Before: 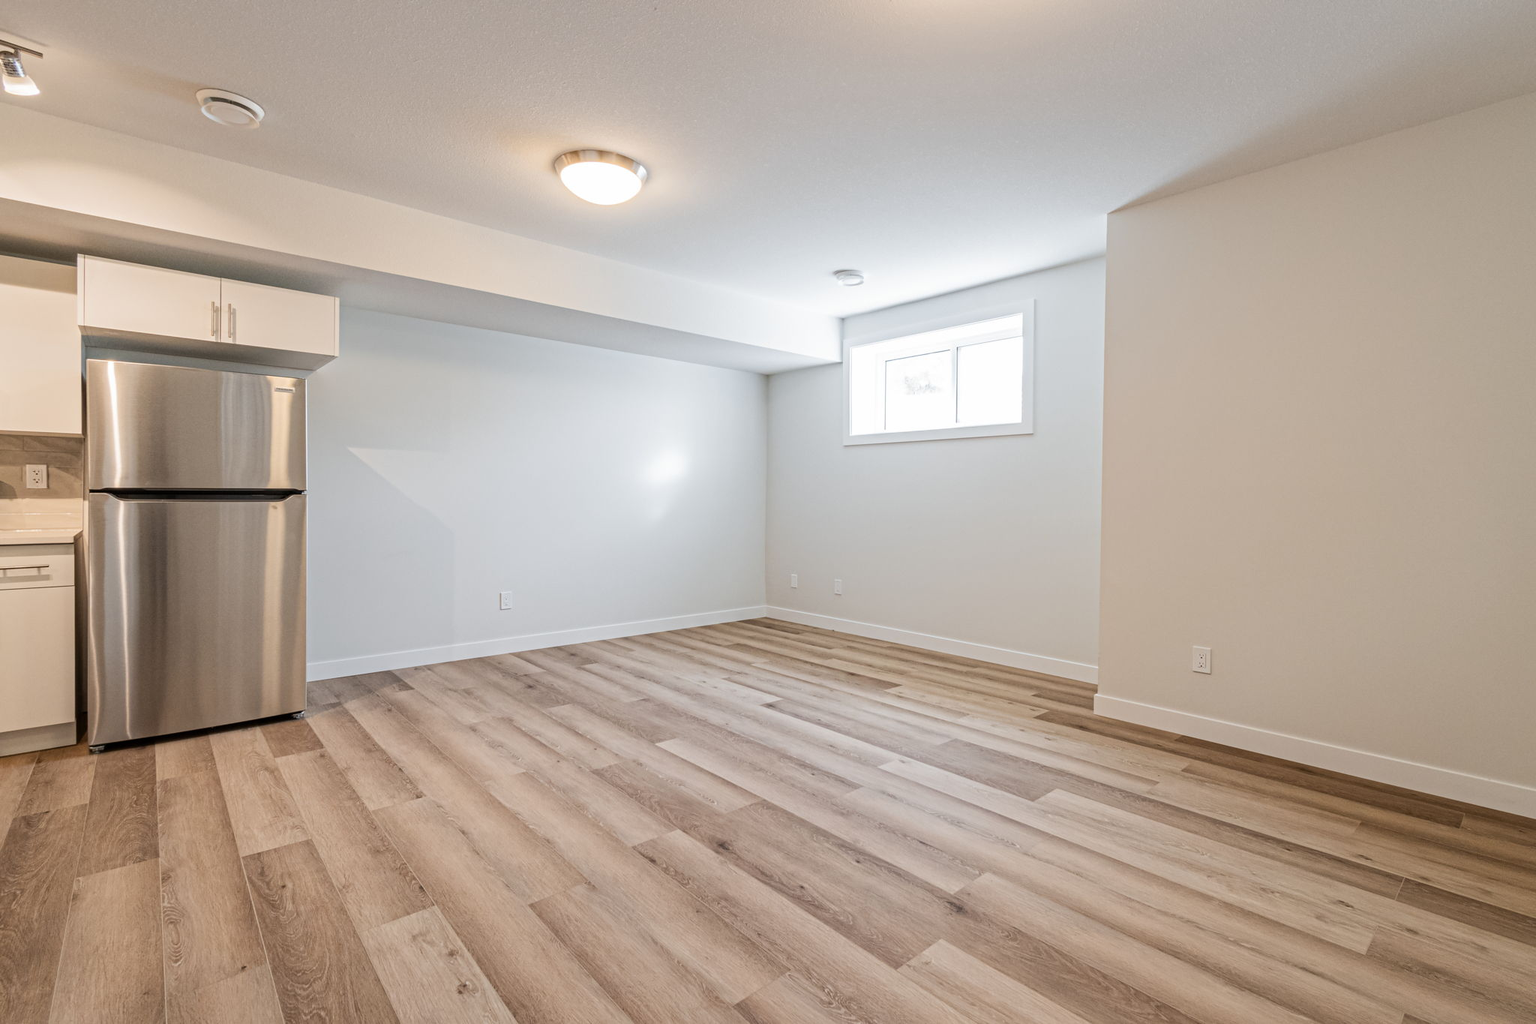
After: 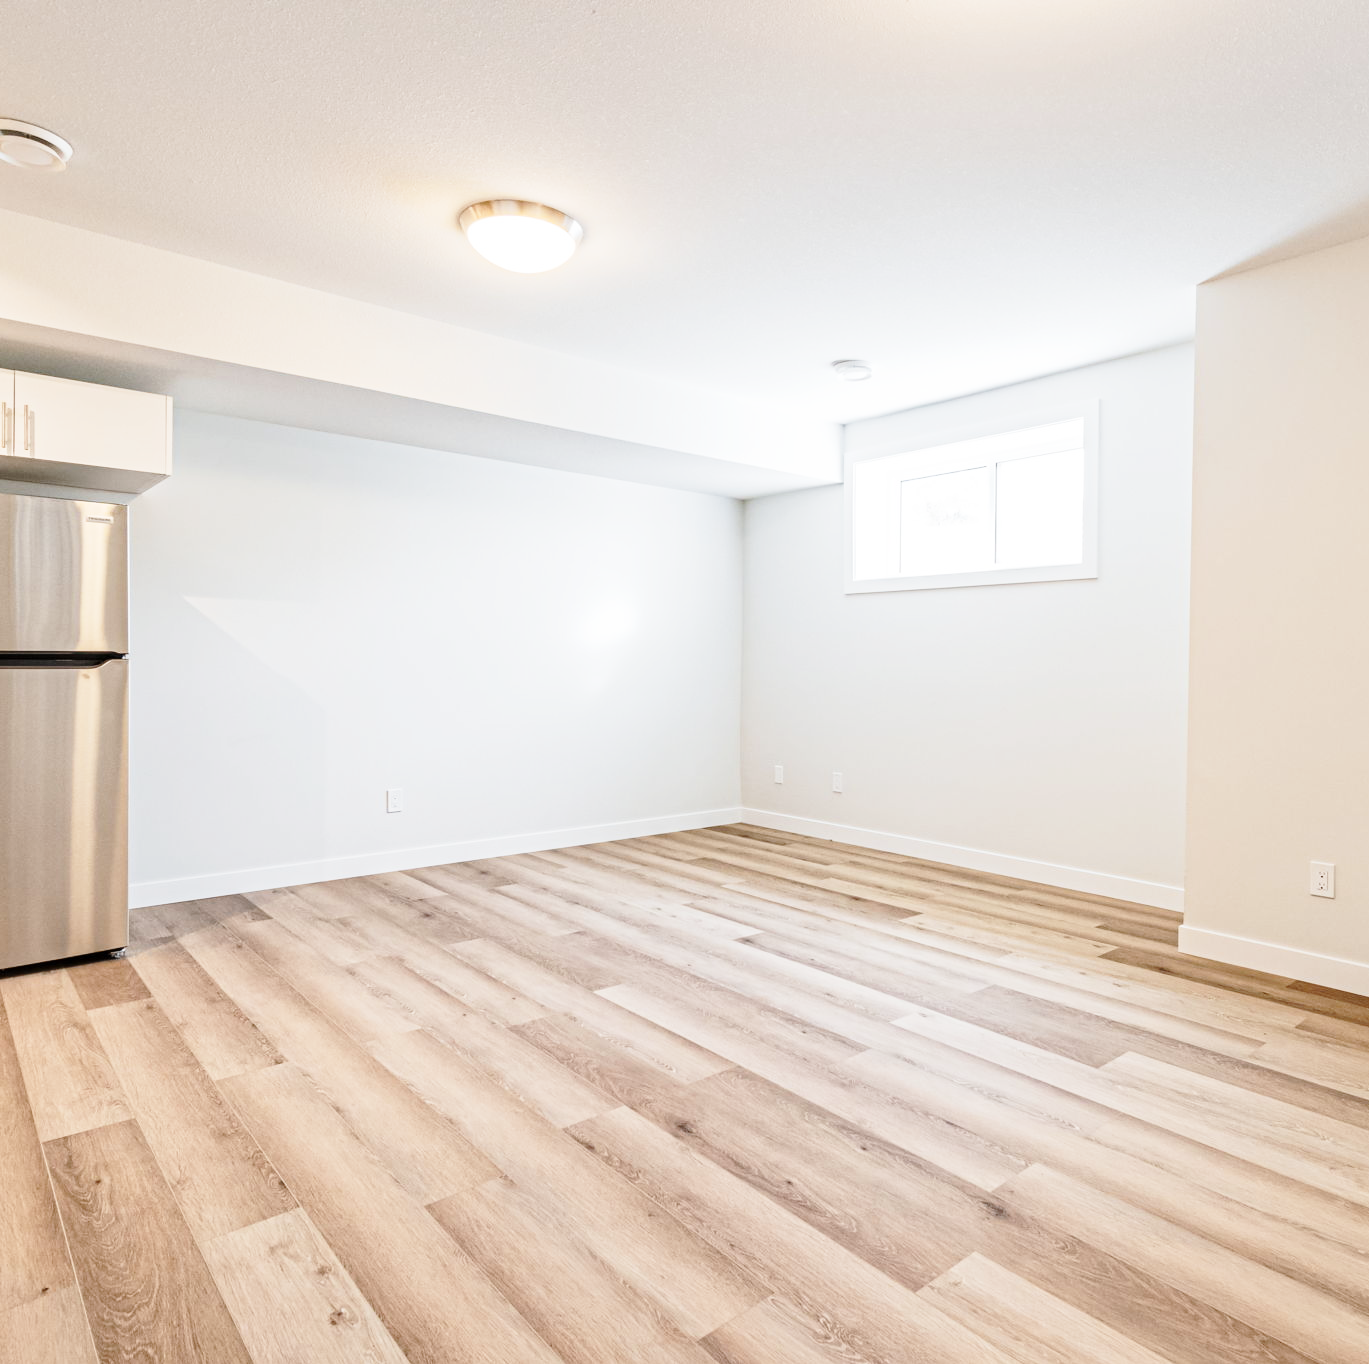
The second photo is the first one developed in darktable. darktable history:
crop and rotate: left 13.711%, right 19.436%
base curve: curves: ch0 [(0, 0) (0.028, 0.03) (0.121, 0.232) (0.46, 0.748) (0.859, 0.968) (1, 1)], preserve colors none
